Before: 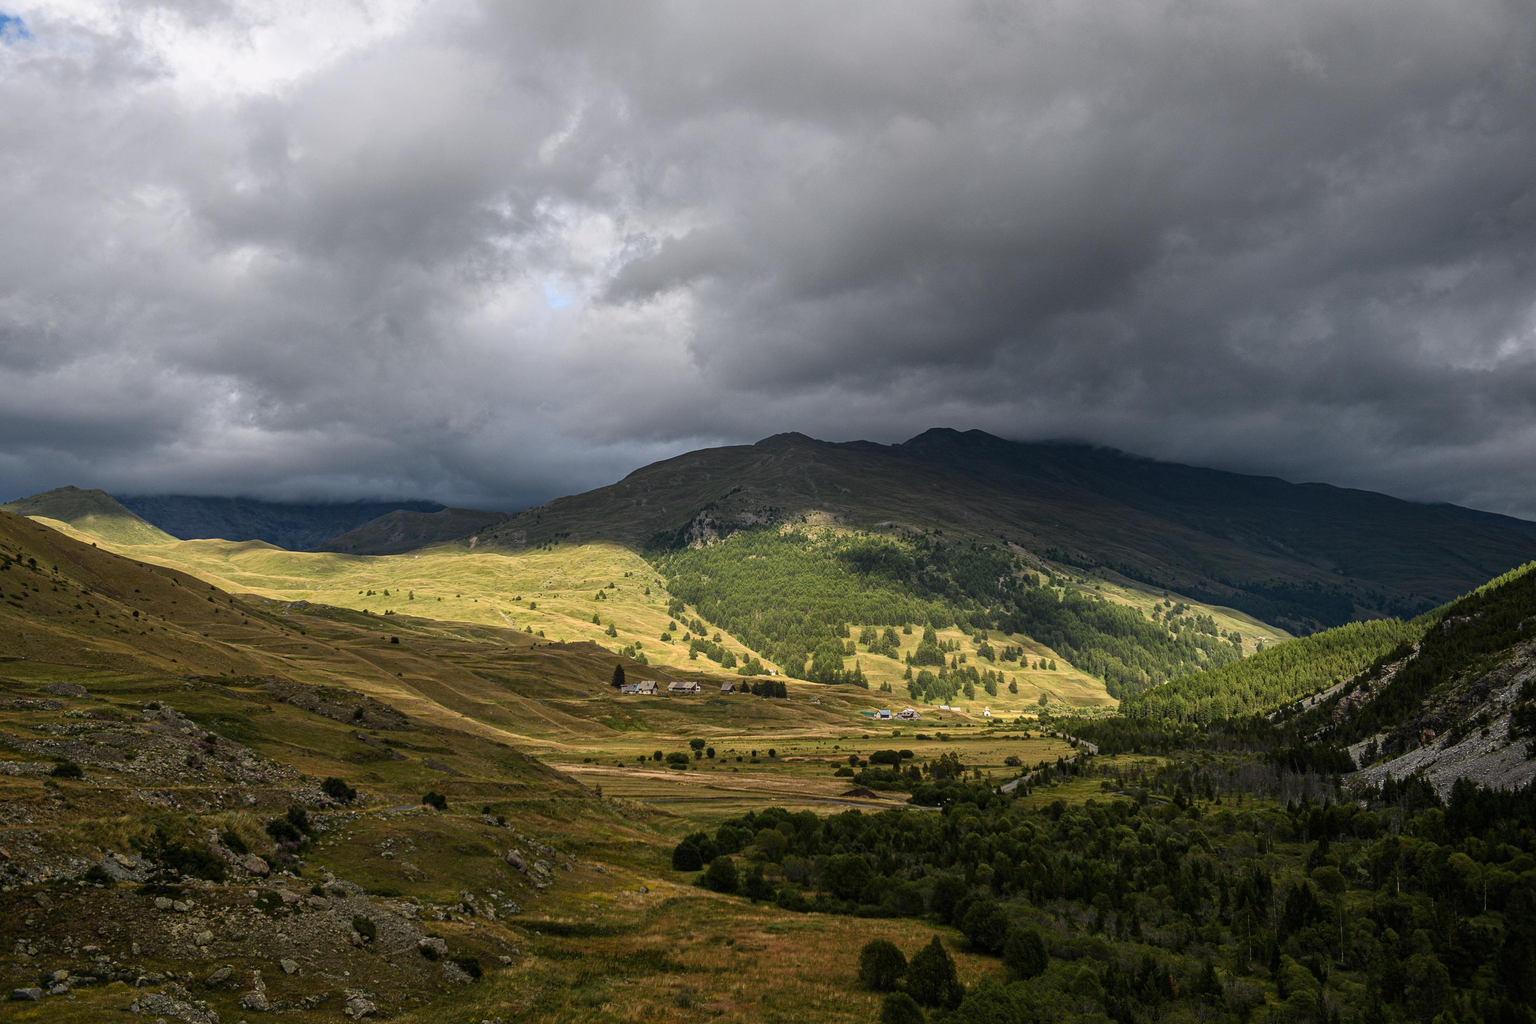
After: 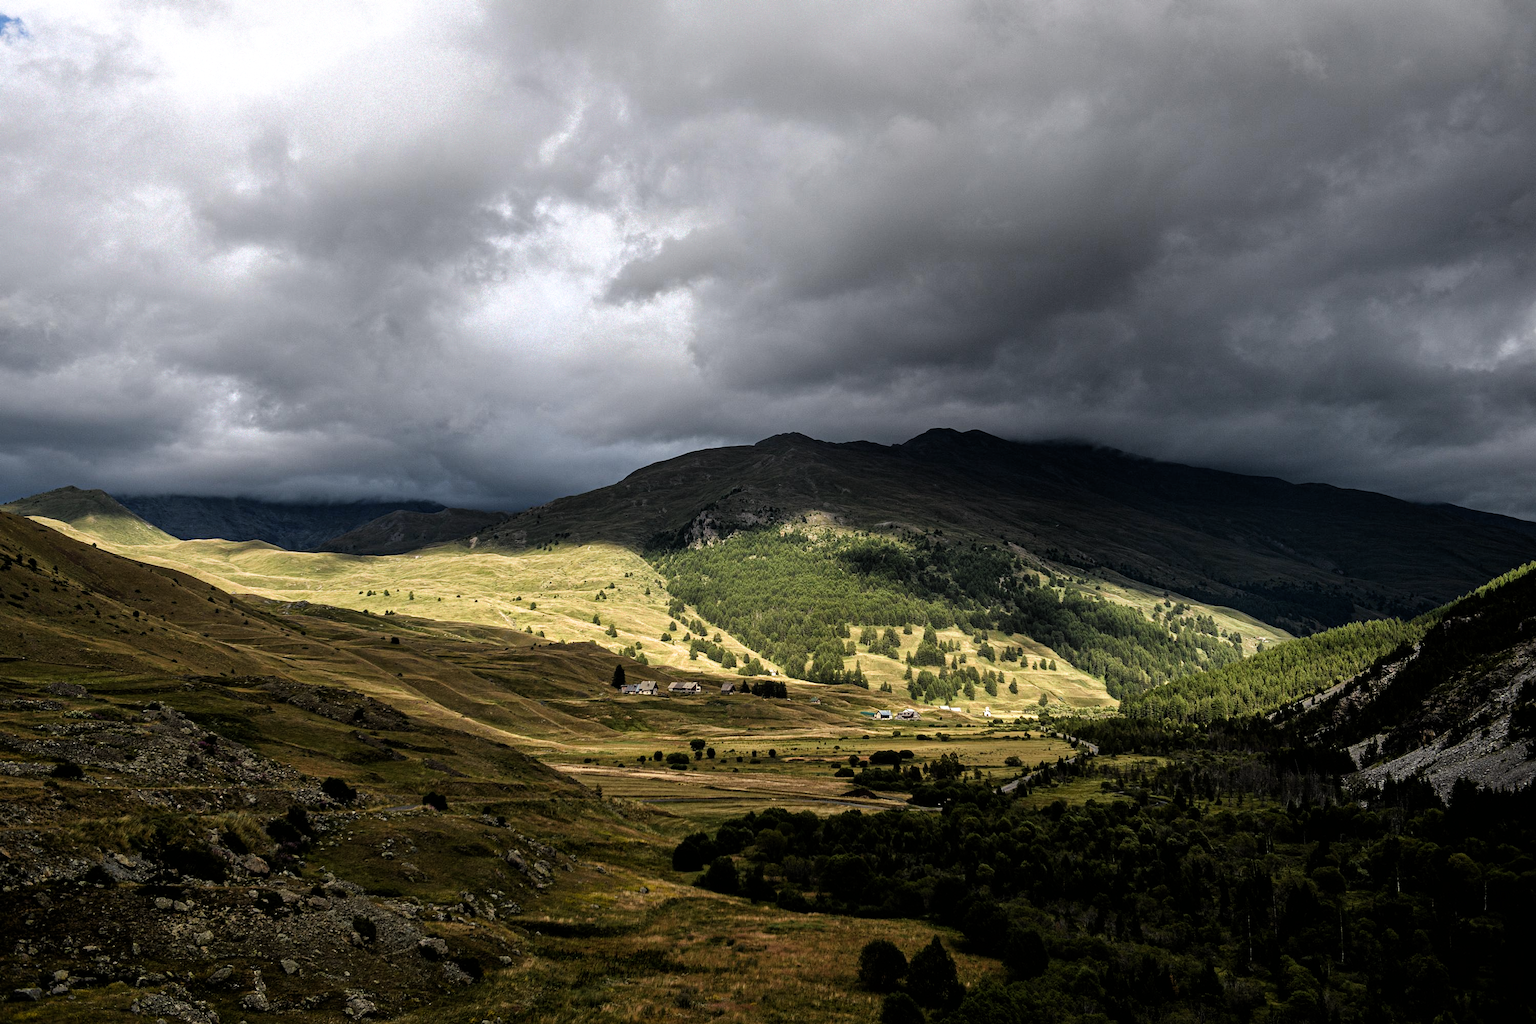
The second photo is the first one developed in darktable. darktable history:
filmic rgb: black relative exposure -8.29 EV, white relative exposure 2.2 EV, target white luminance 99.99%, hardness 7.08, latitude 74.83%, contrast 1.318, highlights saturation mix -2.57%, shadows ↔ highlights balance 30.45%, enable highlight reconstruction true
